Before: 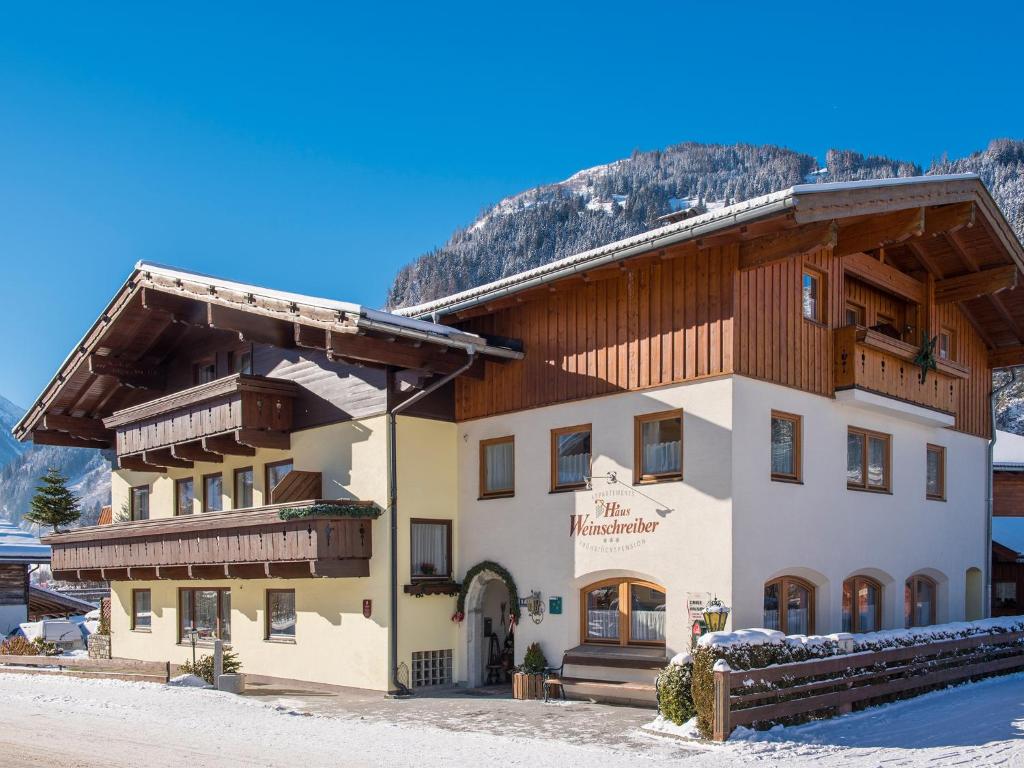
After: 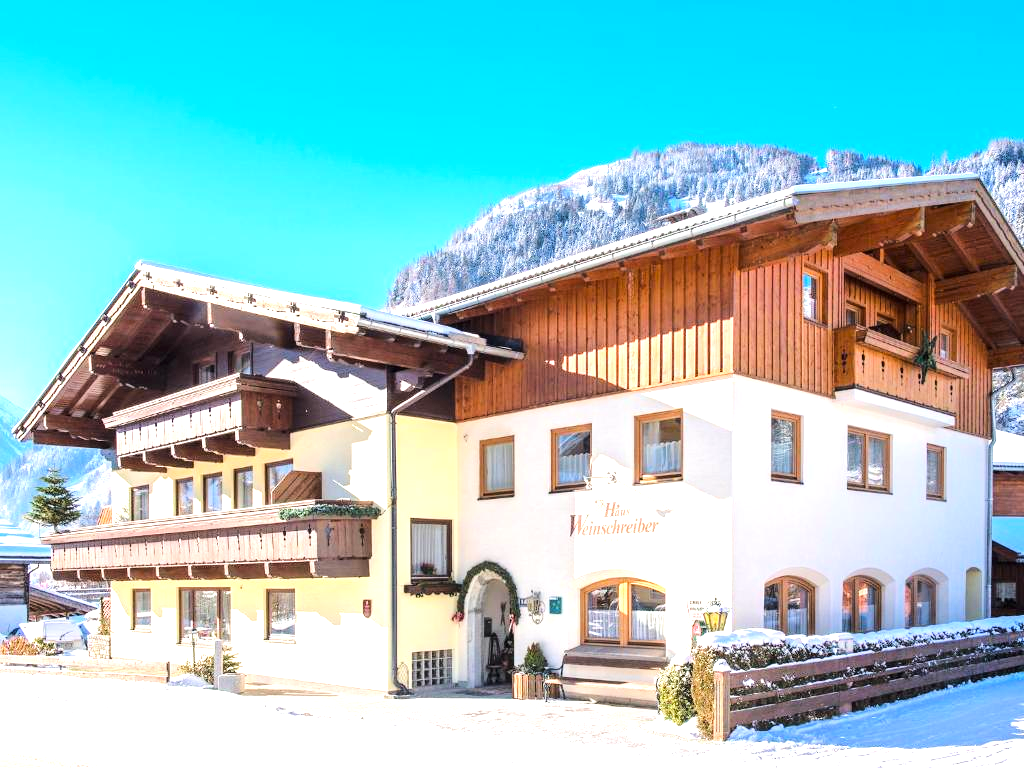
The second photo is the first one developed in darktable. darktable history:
exposure: black level correction 0, exposure 1.57 EV, compensate highlight preservation false
tone curve: curves: ch0 [(0, 0) (0.071, 0.047) (0.266, 0.26) (0.483, 0.554) (0.753, 0.811) (1, 0.983)]; ch1 [(0, 0) (0.346, 0.307) (0.408, 0.387) (0.463, 0.465) (0.482, 0.493) (0.502, 0.5) (0.517, 0.502) (0.55, 0.548) (0.597, 0.61) (0.651, 0.698) (1, 1)]; ch2 [(0, 0) (0.346, 0.34) (0.434, 0.46) (0.485, 0.494) (0.5, 0.494) (0.517, 0.506) (0.526, 0.545) (0.583, 0.61) (0.625, 0.659) (1, 1)], color space Lab, linked channels, preserve colors none
